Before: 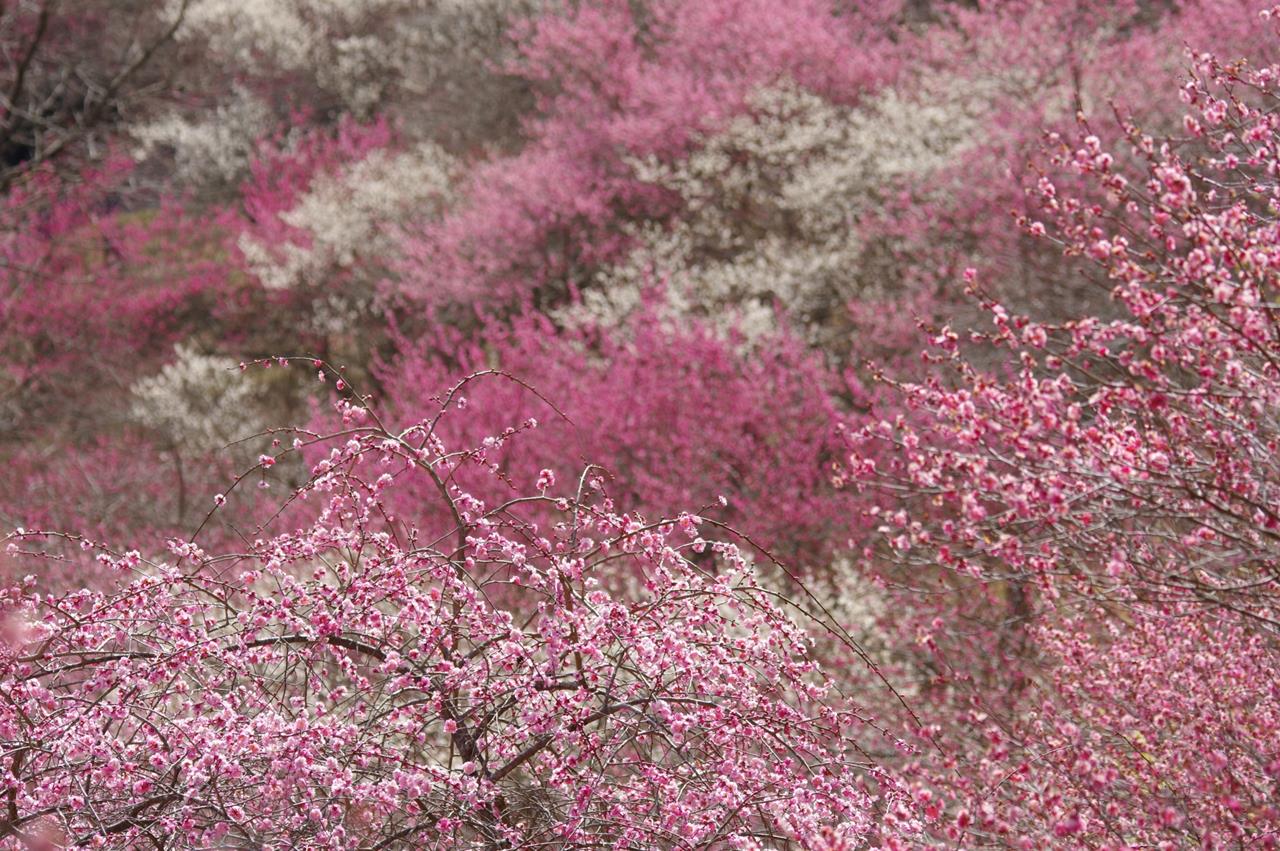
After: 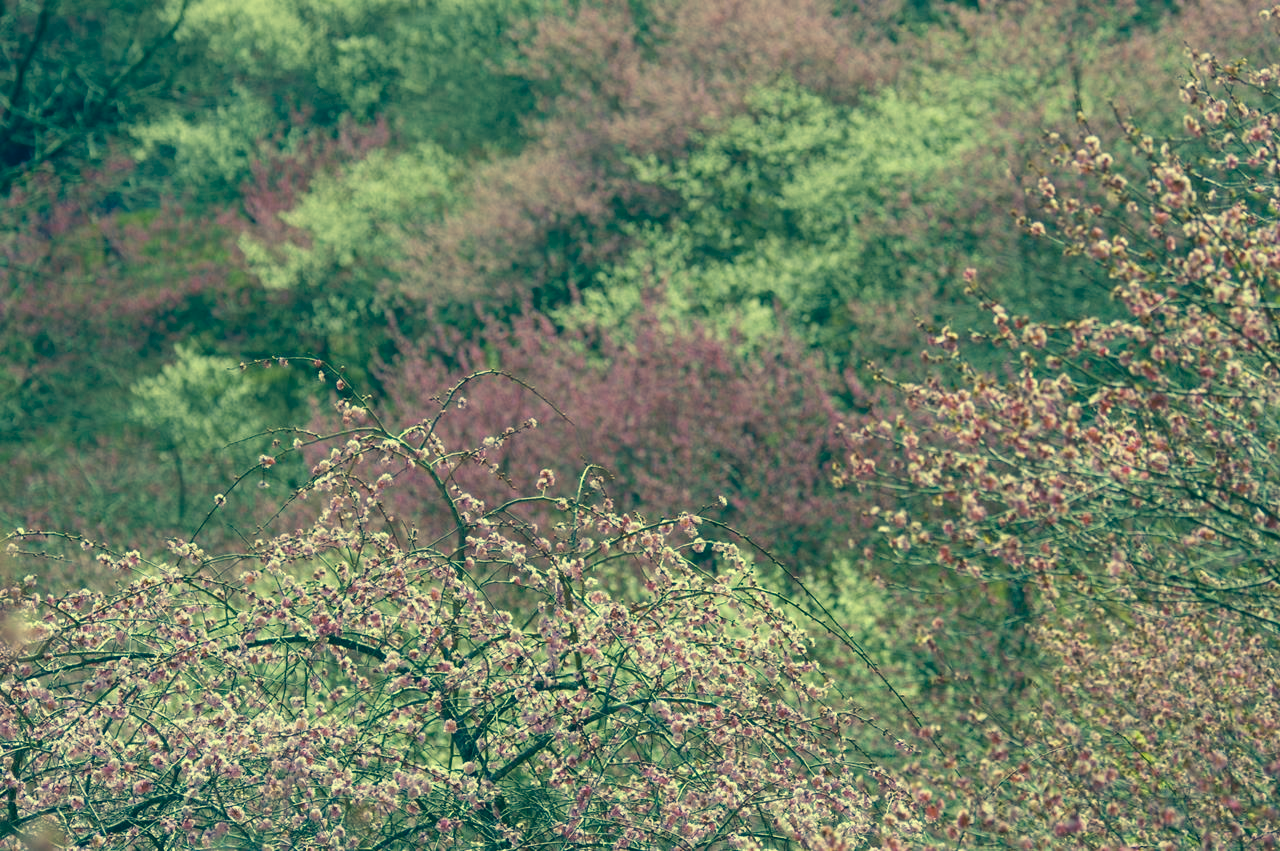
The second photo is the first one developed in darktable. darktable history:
color correction: highlights a* -15.81, highlights b* 39.88, shadows a* -39.61, shadows b* -26.81
